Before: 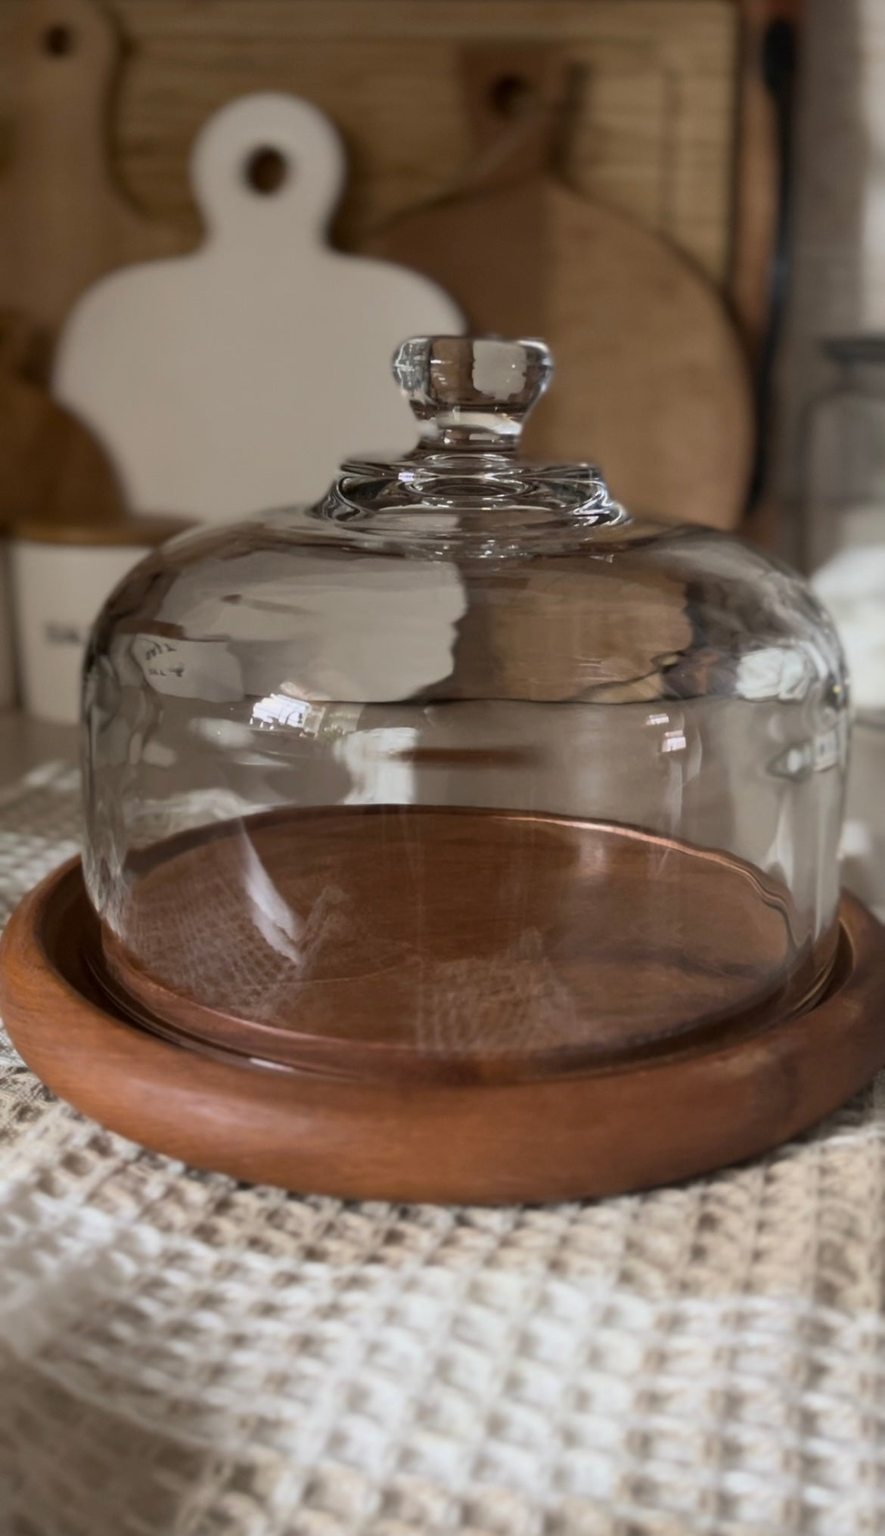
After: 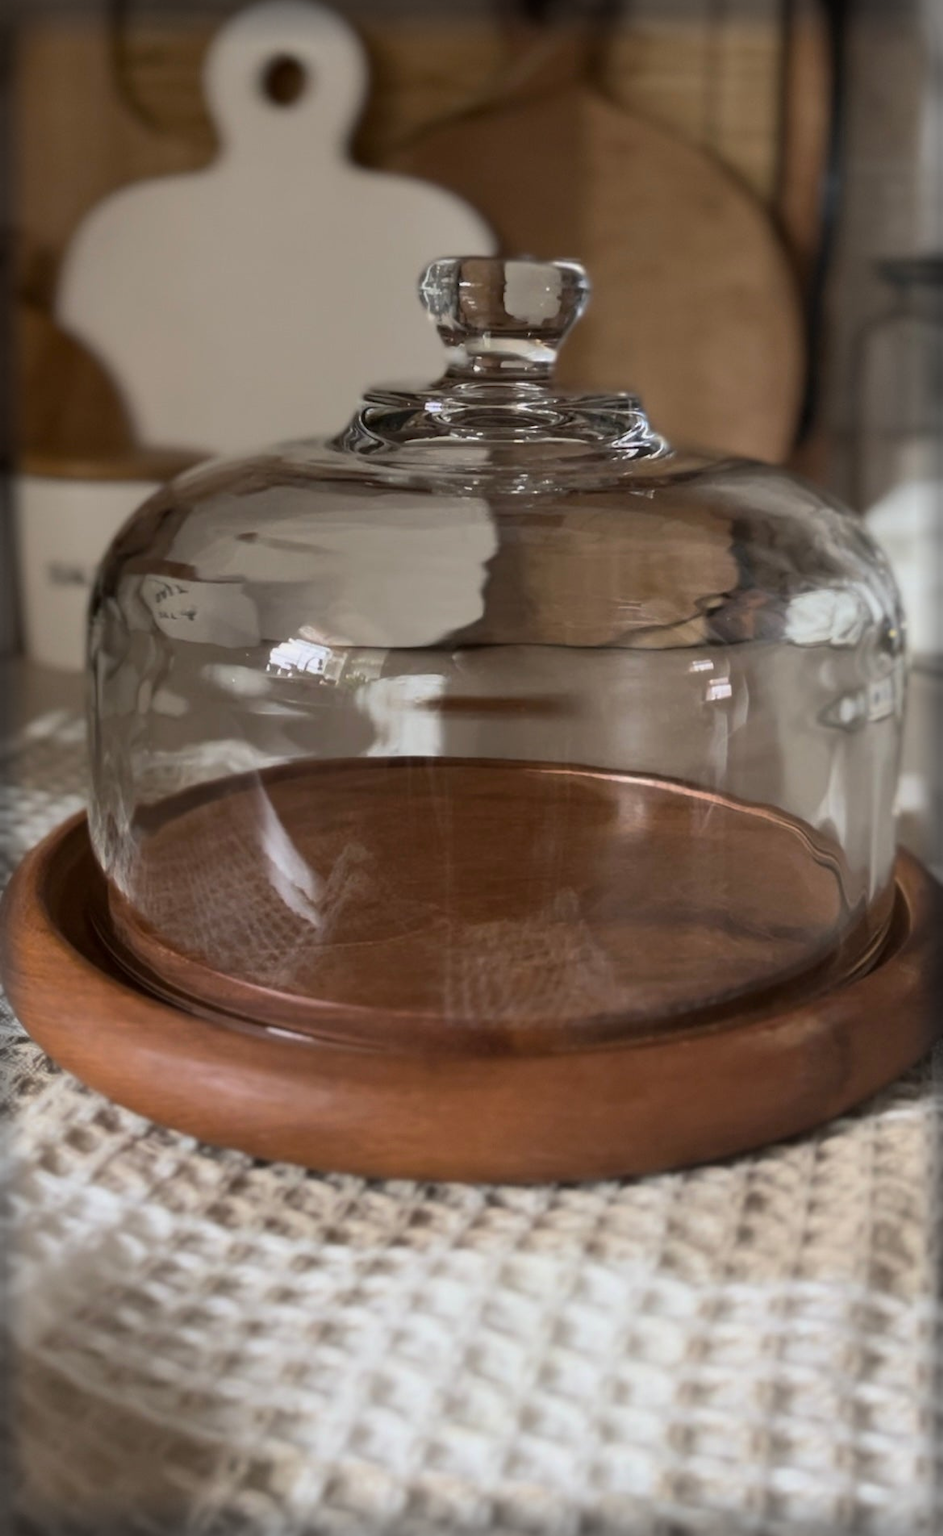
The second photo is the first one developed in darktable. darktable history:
vignetting: fall-off start 93.97%, fall-off radius 5.09%, automatic ratio true, width/height ratio 1.332, shape 0.049
crop and rotate: top 6.227%
